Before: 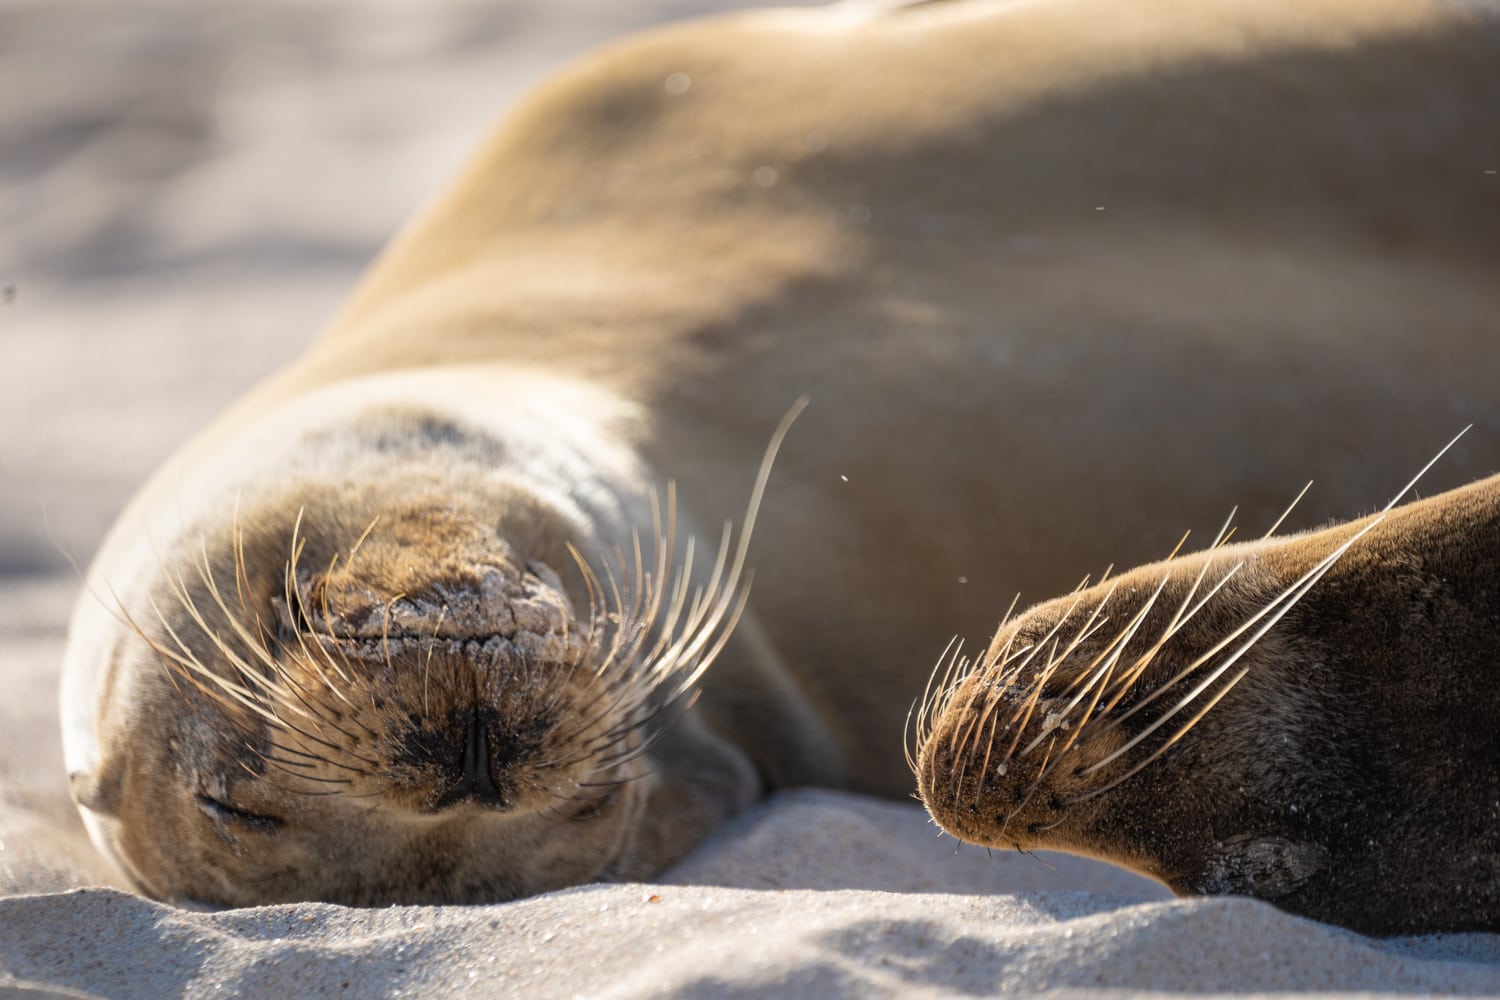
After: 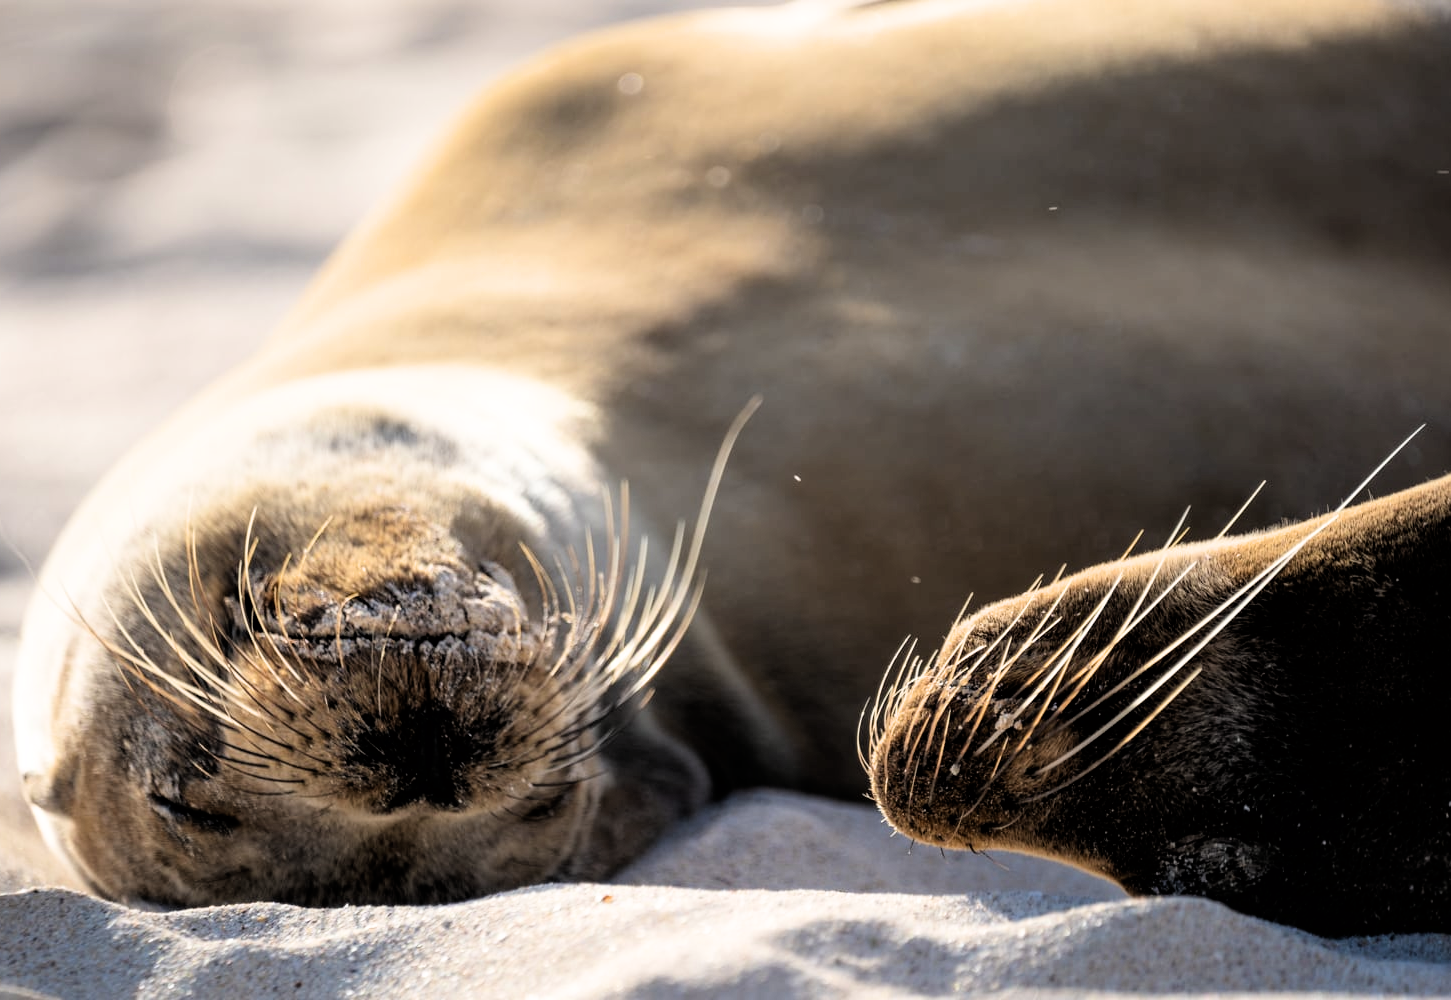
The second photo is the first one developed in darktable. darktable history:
filmic rgb: black relative exposure -4.91 EV, white relative exposure 2.84 EV, hardness 3.7
crop and rotate: left 3.238%
tone equalizer: -8 EV -0.417 EV, -7 EV -0.389 EV, -6 EV -0.333 EV, -5 EV -0.222 EV, -3 EV 0.222 EV, -2 EV 0.333 EV, -1 EV 0.389 EV, +0 EV 0.417 EV, edges refinement/feathering 500, mask exposure compensation -1.57 EV, preserve details no
